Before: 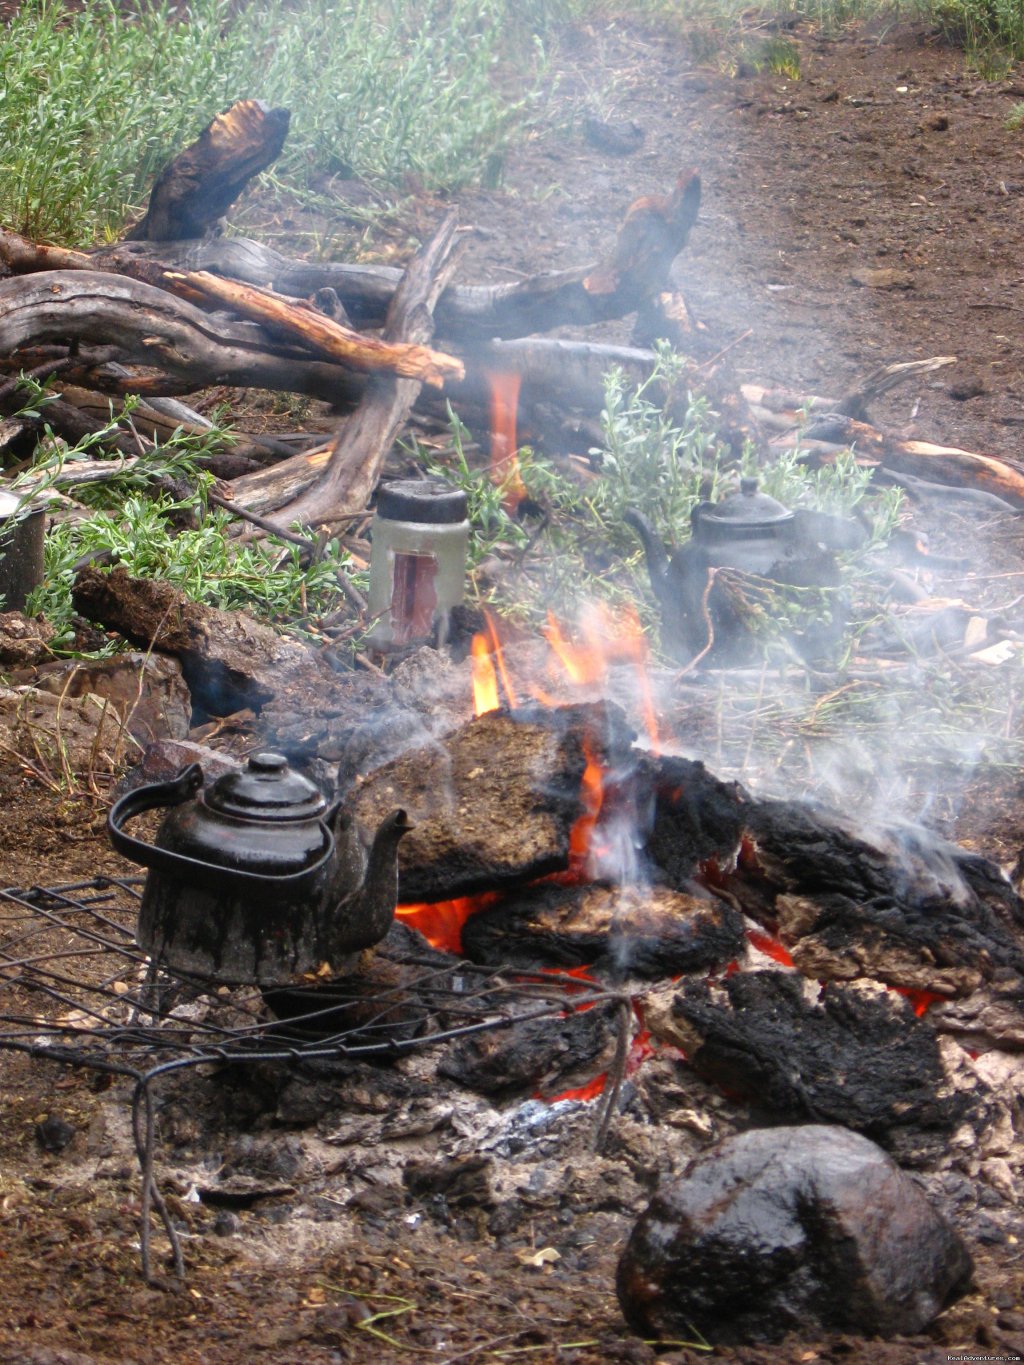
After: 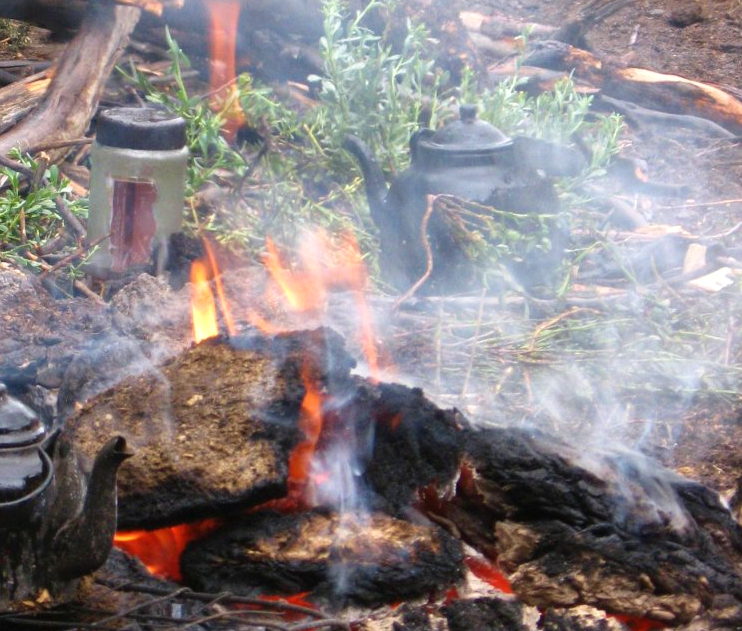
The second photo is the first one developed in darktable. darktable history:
crop and rotate: left 27.503%, top 27.366%, bottom 26.369%
shadows and highlights: shadows -9.49, white point adjustment 1.5, highlights 11.38
velvia: on, module defaults
